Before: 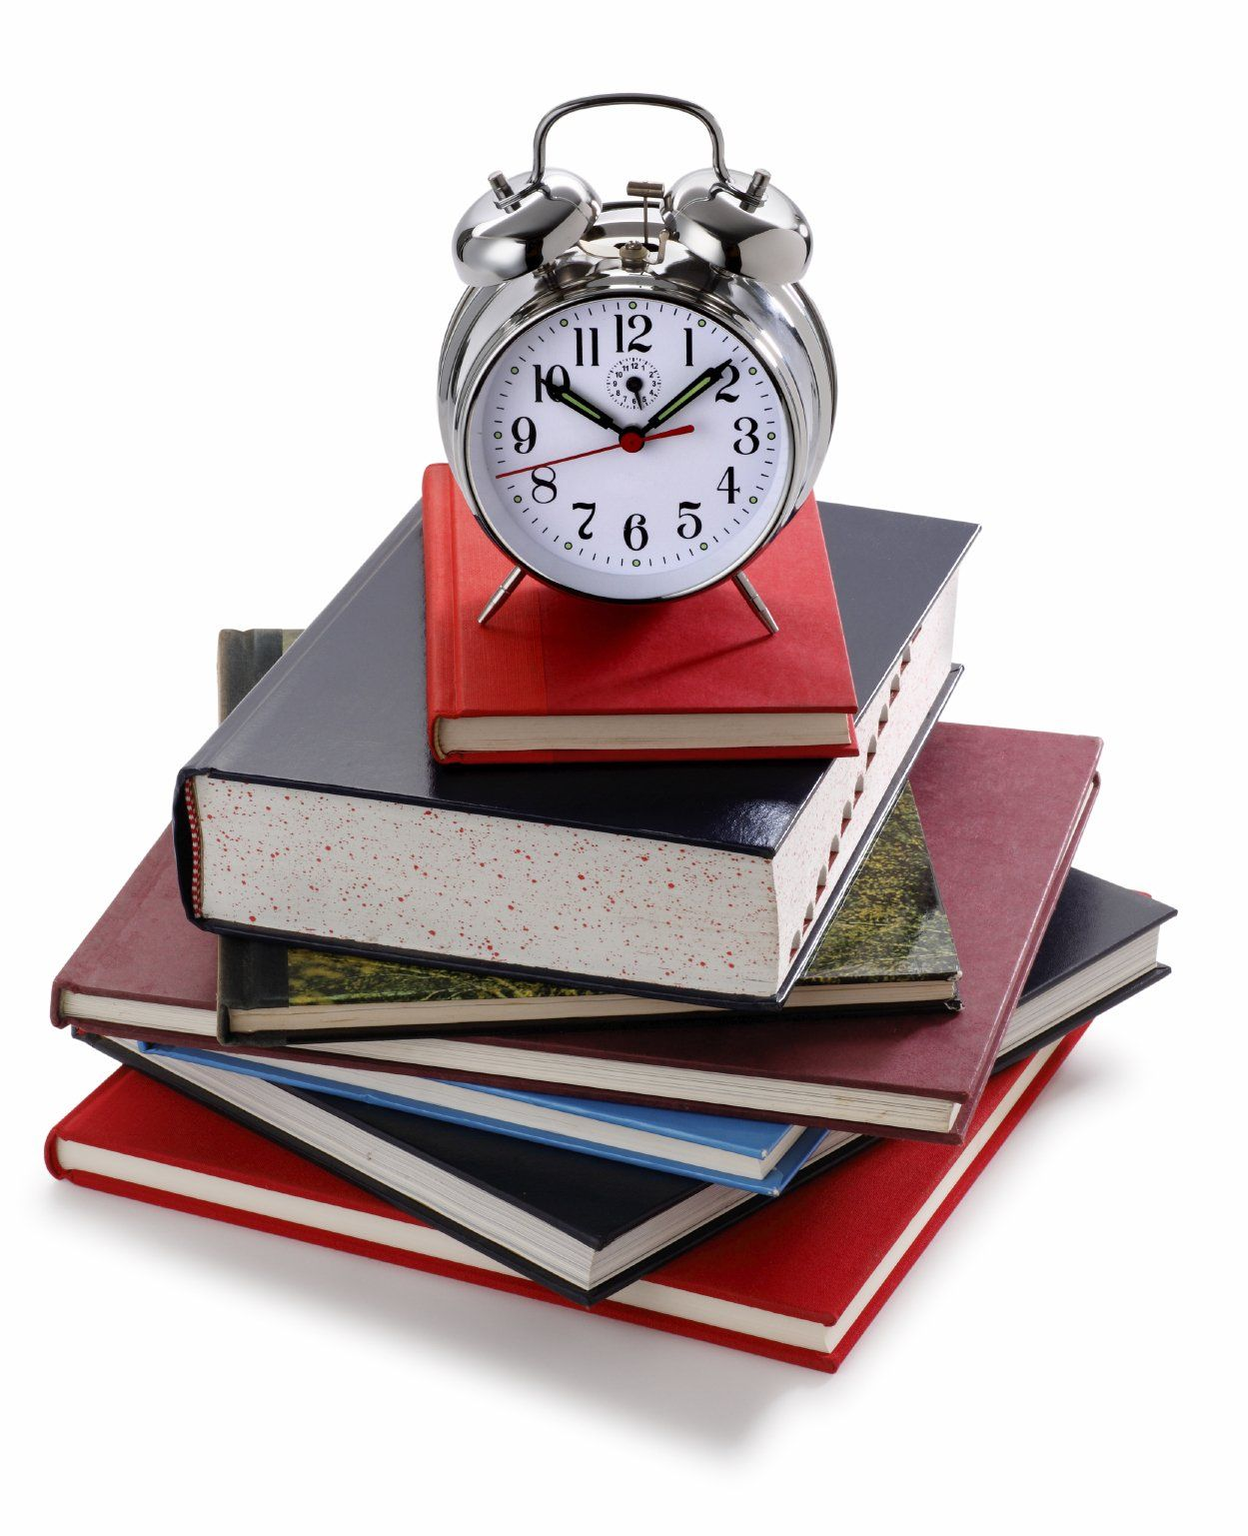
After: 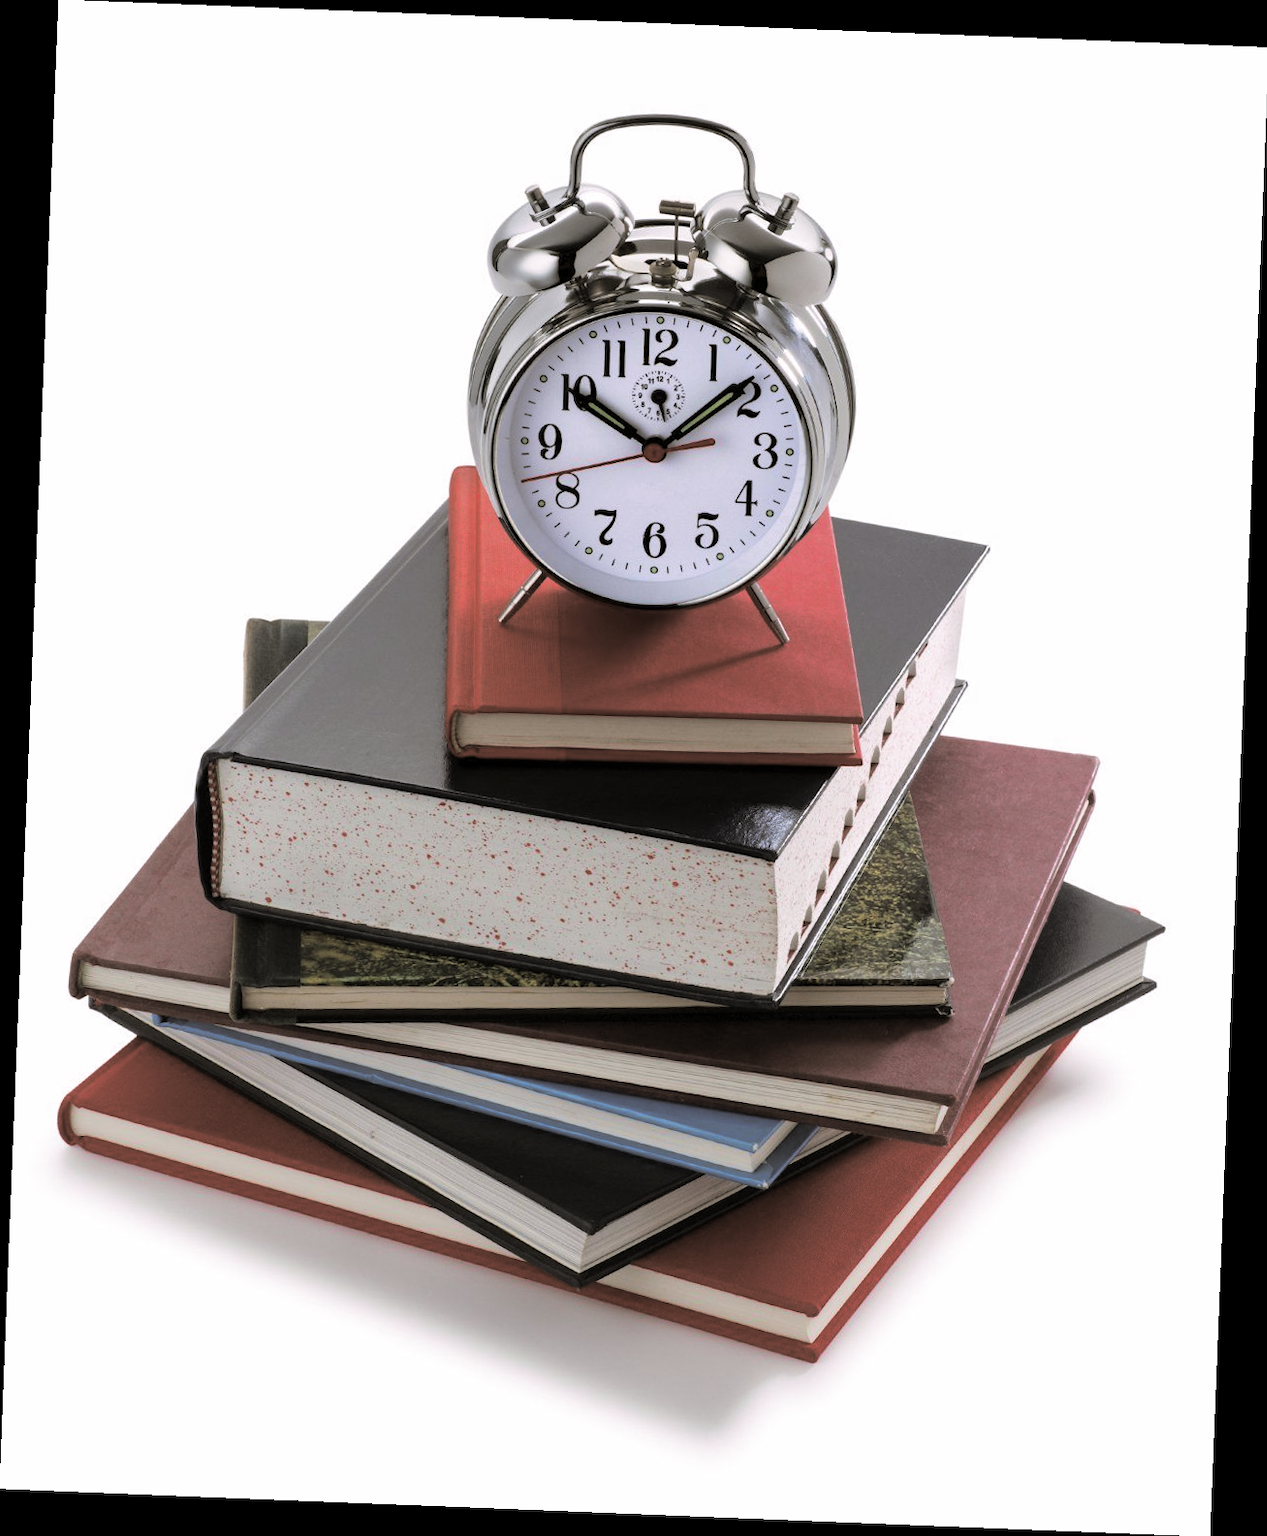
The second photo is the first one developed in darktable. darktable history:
split-toning: shadows › hue 46.8°, shadows › saturation 0.17, highlights › hue 316.8°, highlights › saturation 0.27, balance -51.82
rotate and perspective: rotation 2.27°, automatic cropping off
